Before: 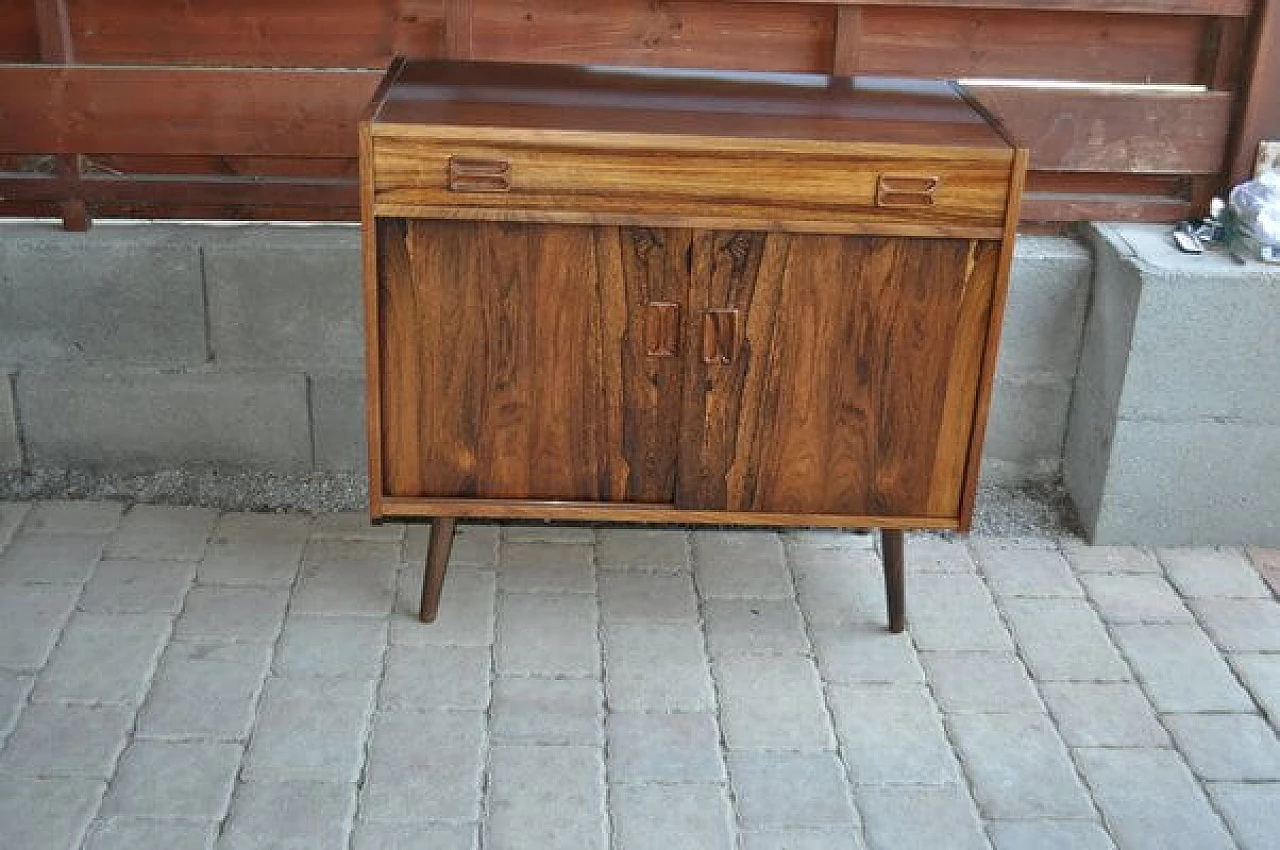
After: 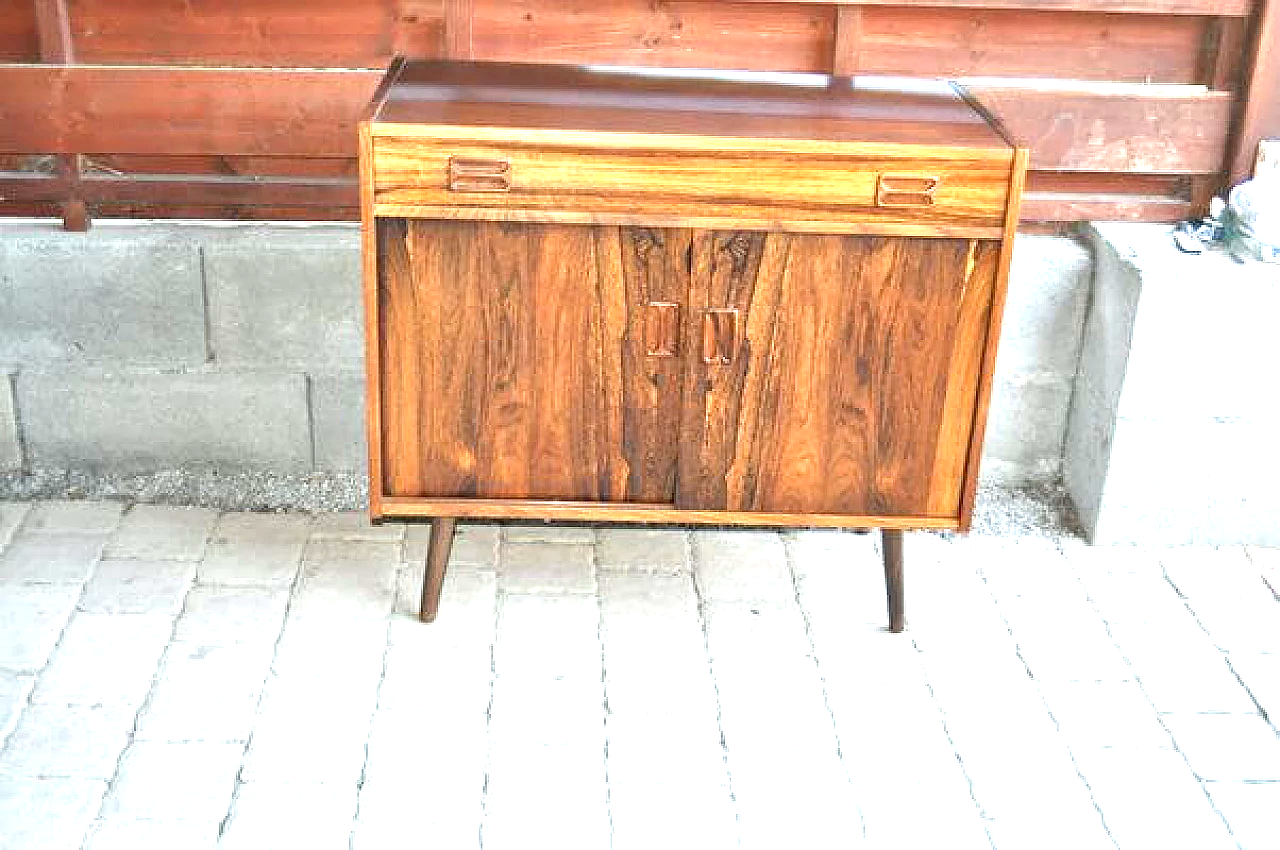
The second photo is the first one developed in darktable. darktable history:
exposure: black level correction 0.001, exposure 1.849 EV, compensate highlight preservation false
